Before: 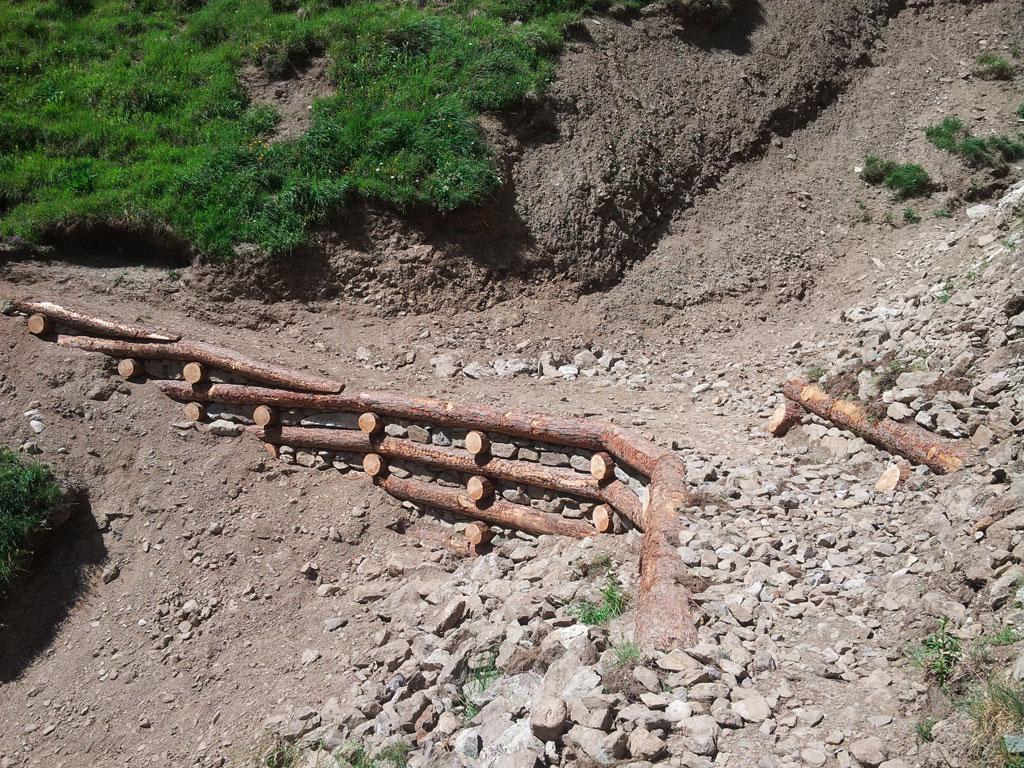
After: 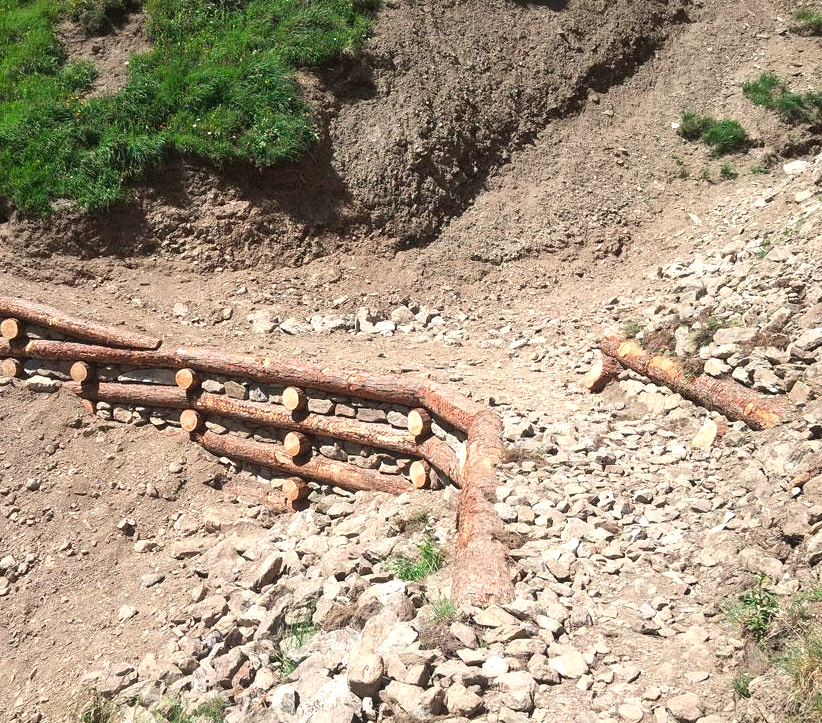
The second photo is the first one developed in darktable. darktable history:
crop and rotate: left 17.959%, top 5.771%, right 1.742%
color calibration: x 0.329, y 0.345, temperature 5633 K
rgb levels: preserve colors max RGB
exposure: black level correction 0, exposure 0.6 EV, compensate highlight preservation false
